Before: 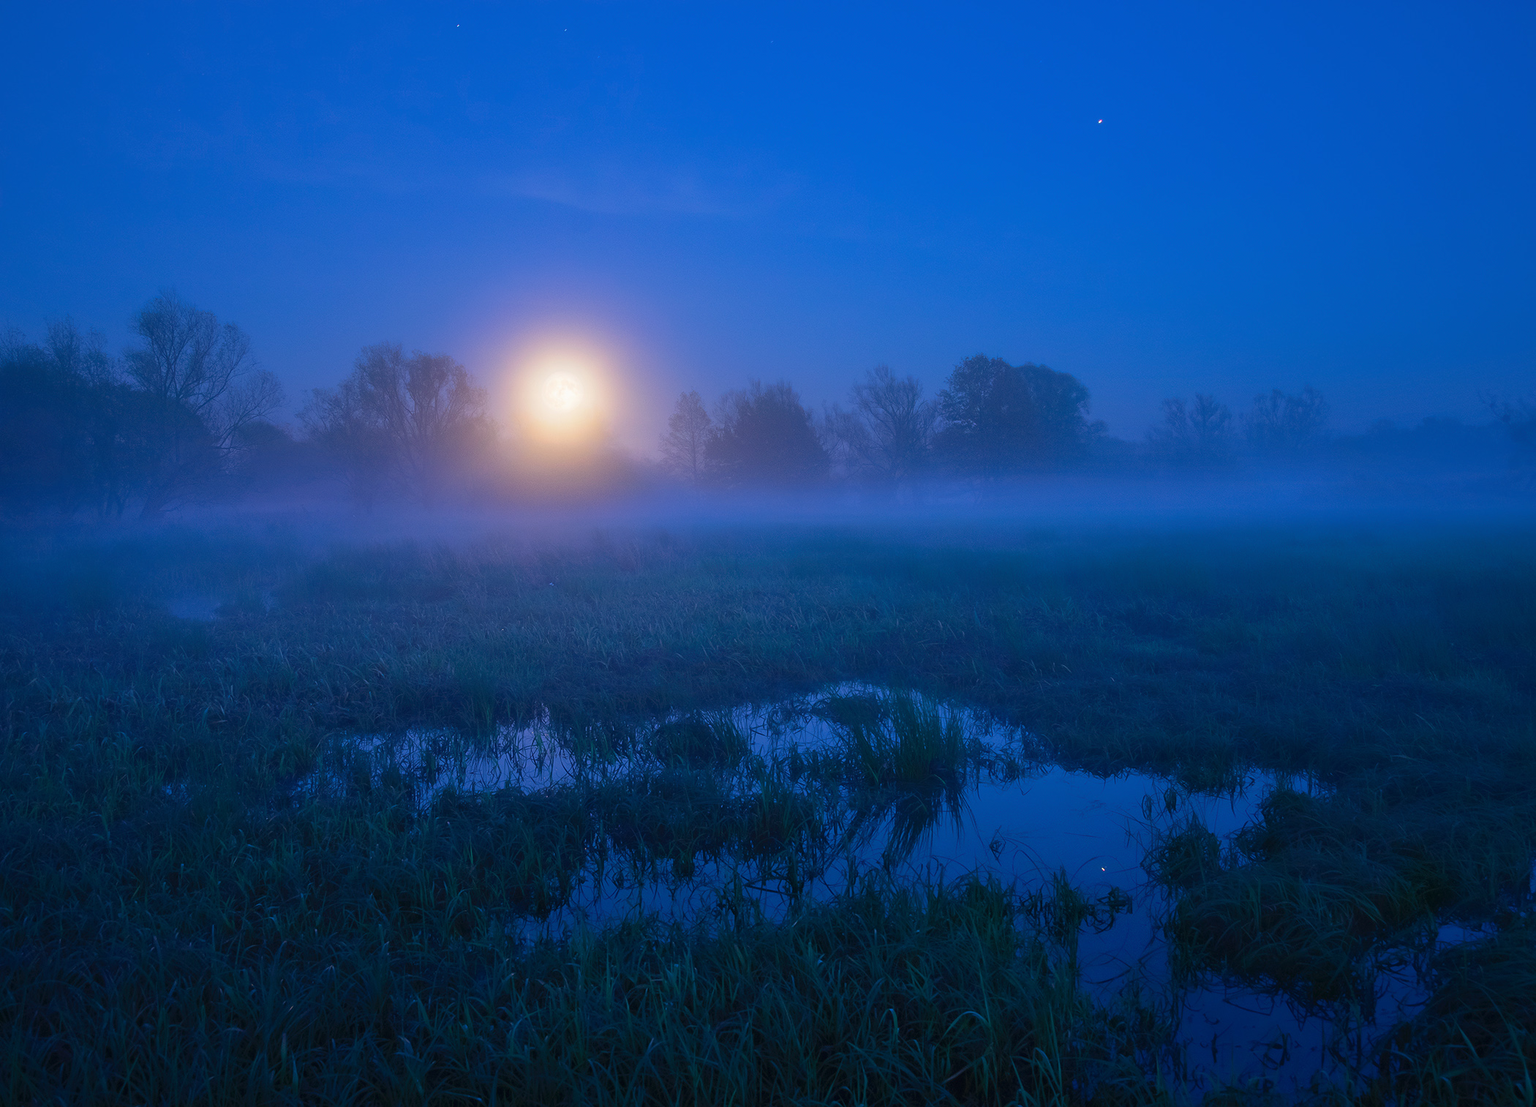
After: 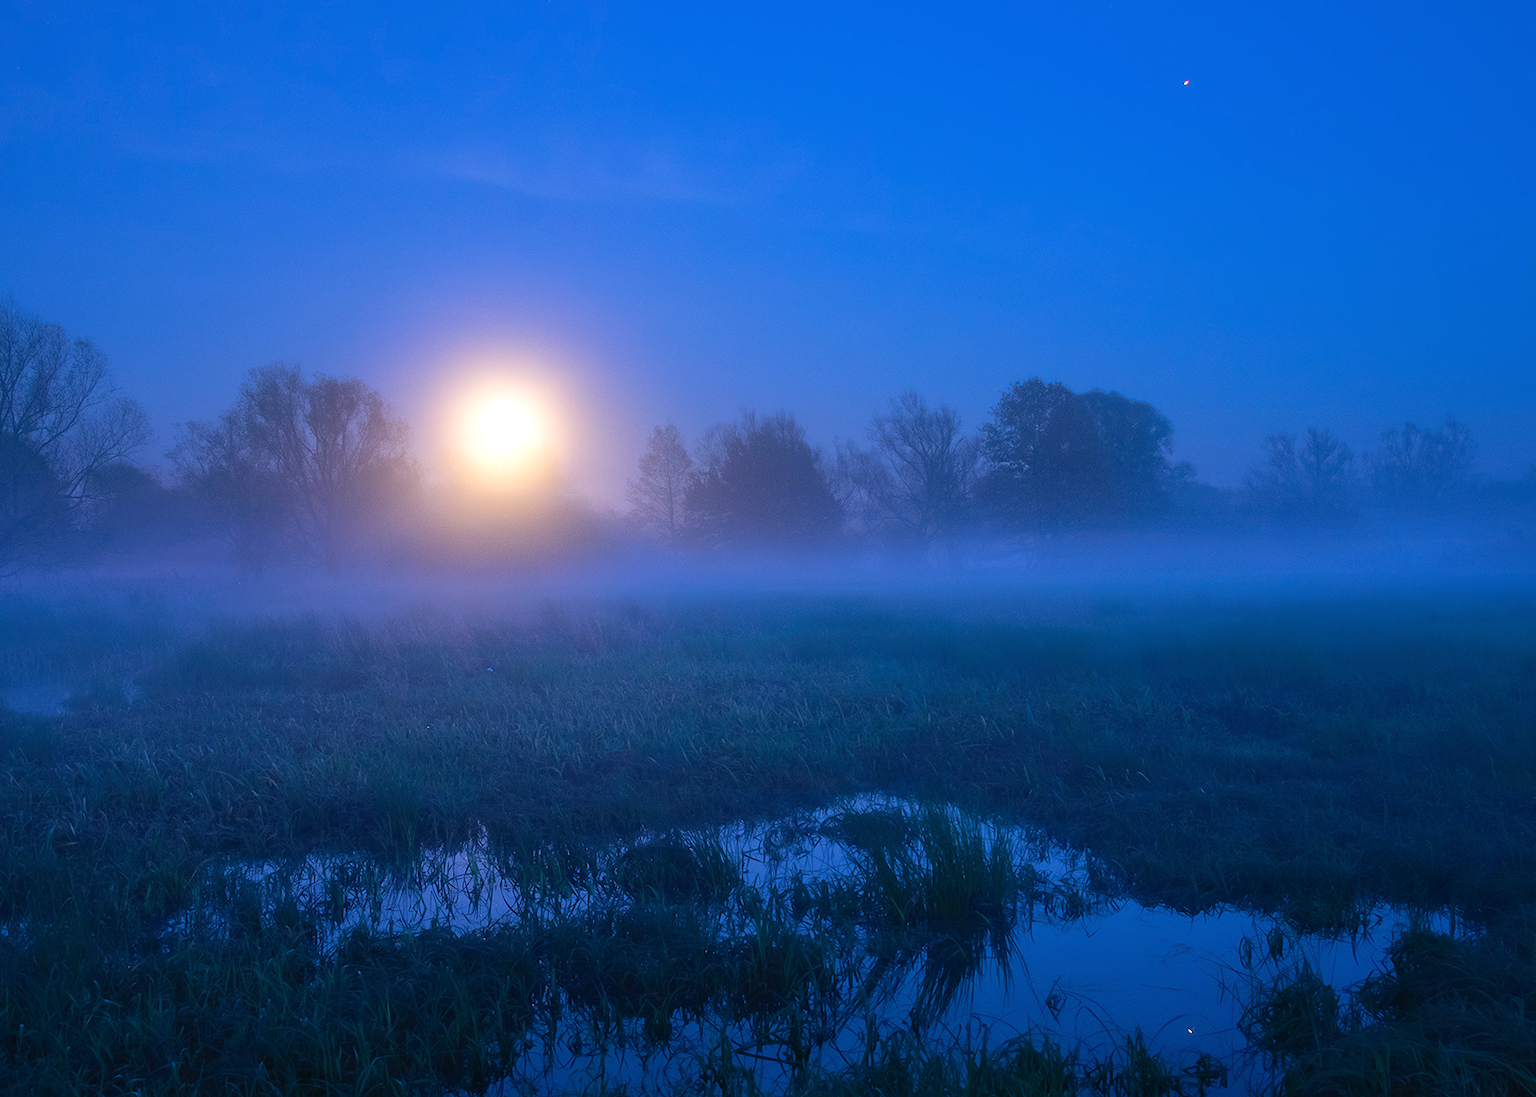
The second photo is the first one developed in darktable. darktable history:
crop and rotate: left 10.77%, top 5.1%, right 10.41%, bottom 16.76%
tone equalizer: -8 EV -0.417 EV, -7 EV -0.389 EV, -6 EV -0.333 EV, -5 EV -0.222 EV, -3 EV 0.222 EV, -2 EV 0.333 EV, -1 EV 0.389 EV, +0 EV 0.417 EV, edges refinement/feathering 500, mask exposure compensation -1.57 EV, preserve details no
